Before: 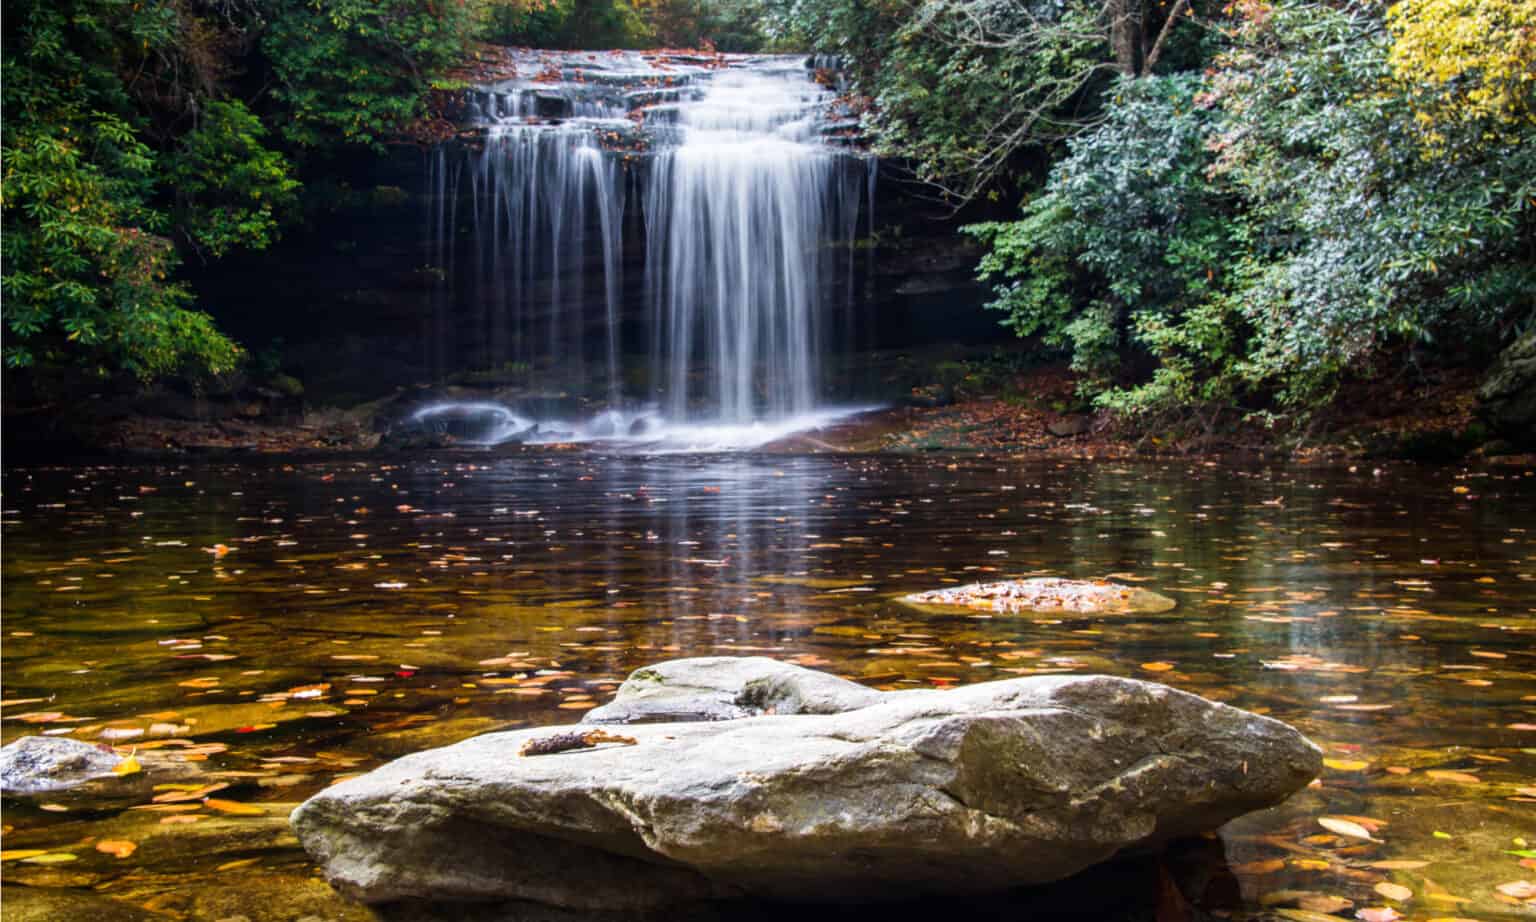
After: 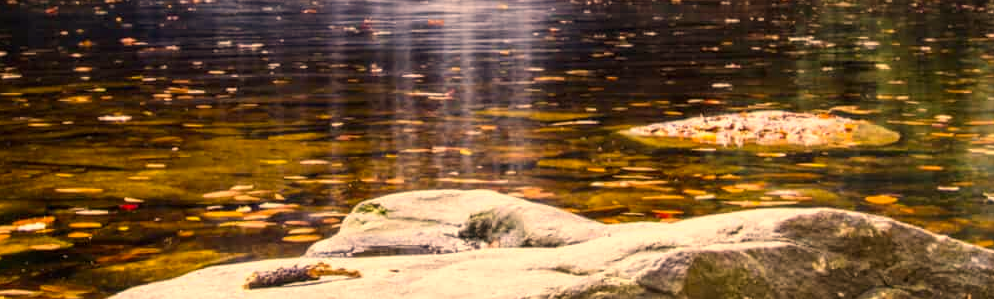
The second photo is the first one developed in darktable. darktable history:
color correction: highlights a* 14.97, highlights b* 31.73
local contrast: mode bilateral grid, contrast 19, coarseness 49, detail 119%, midtone range 0.2
crop: left 17.974%, top 50.712%, right 17.304%, bottom 16.827%
